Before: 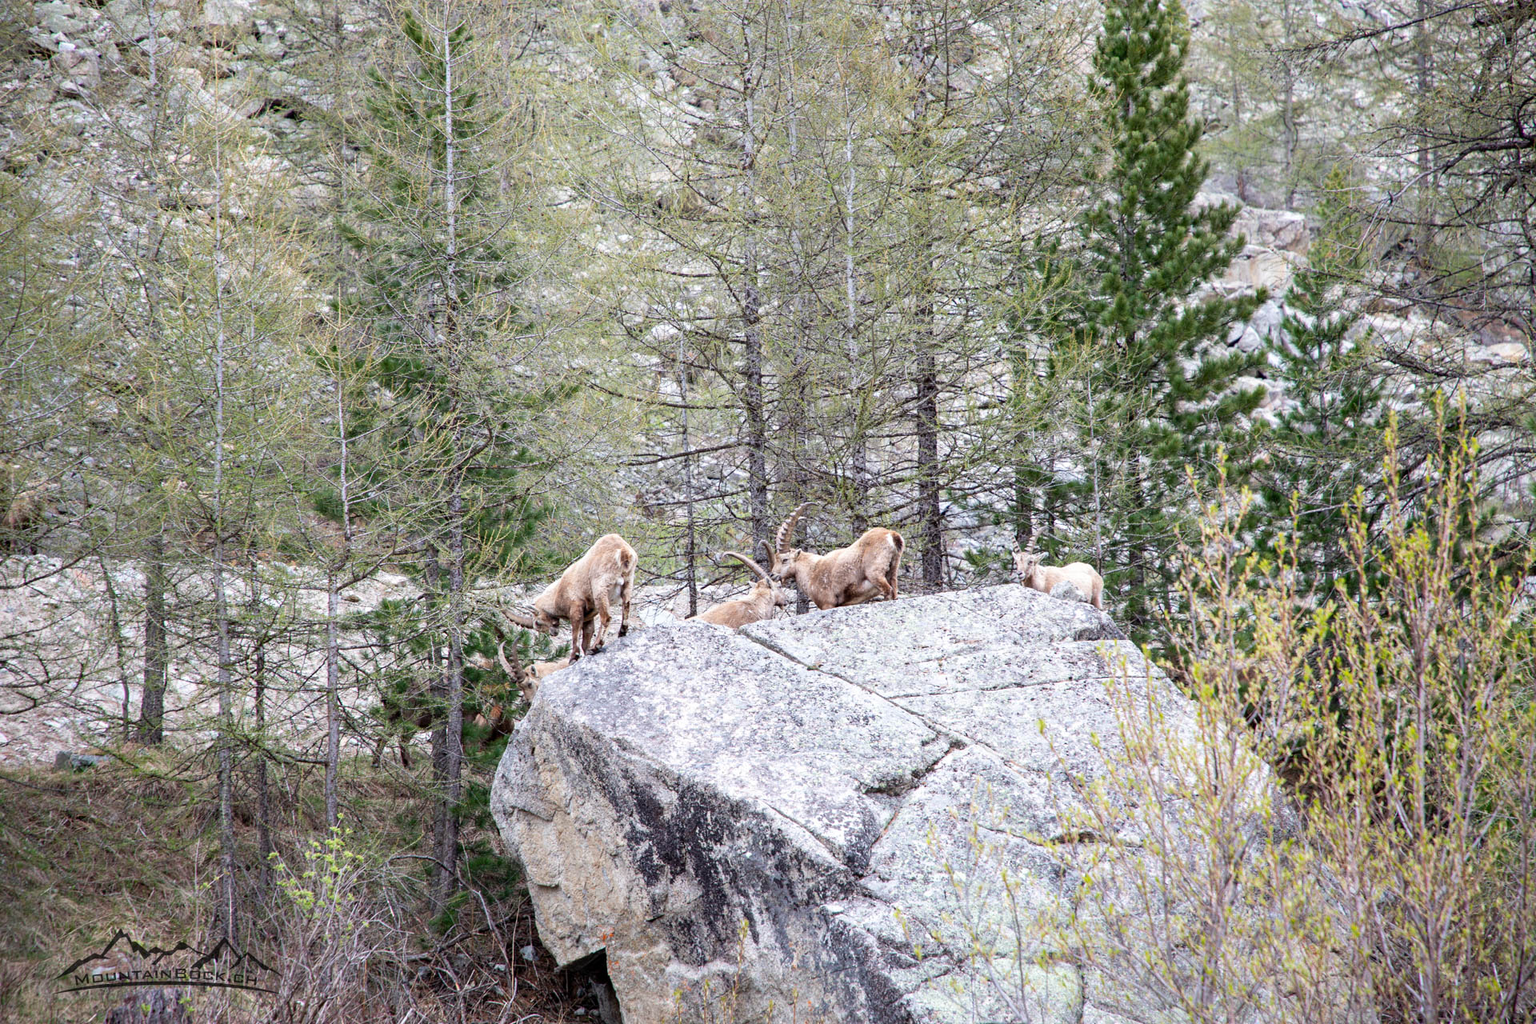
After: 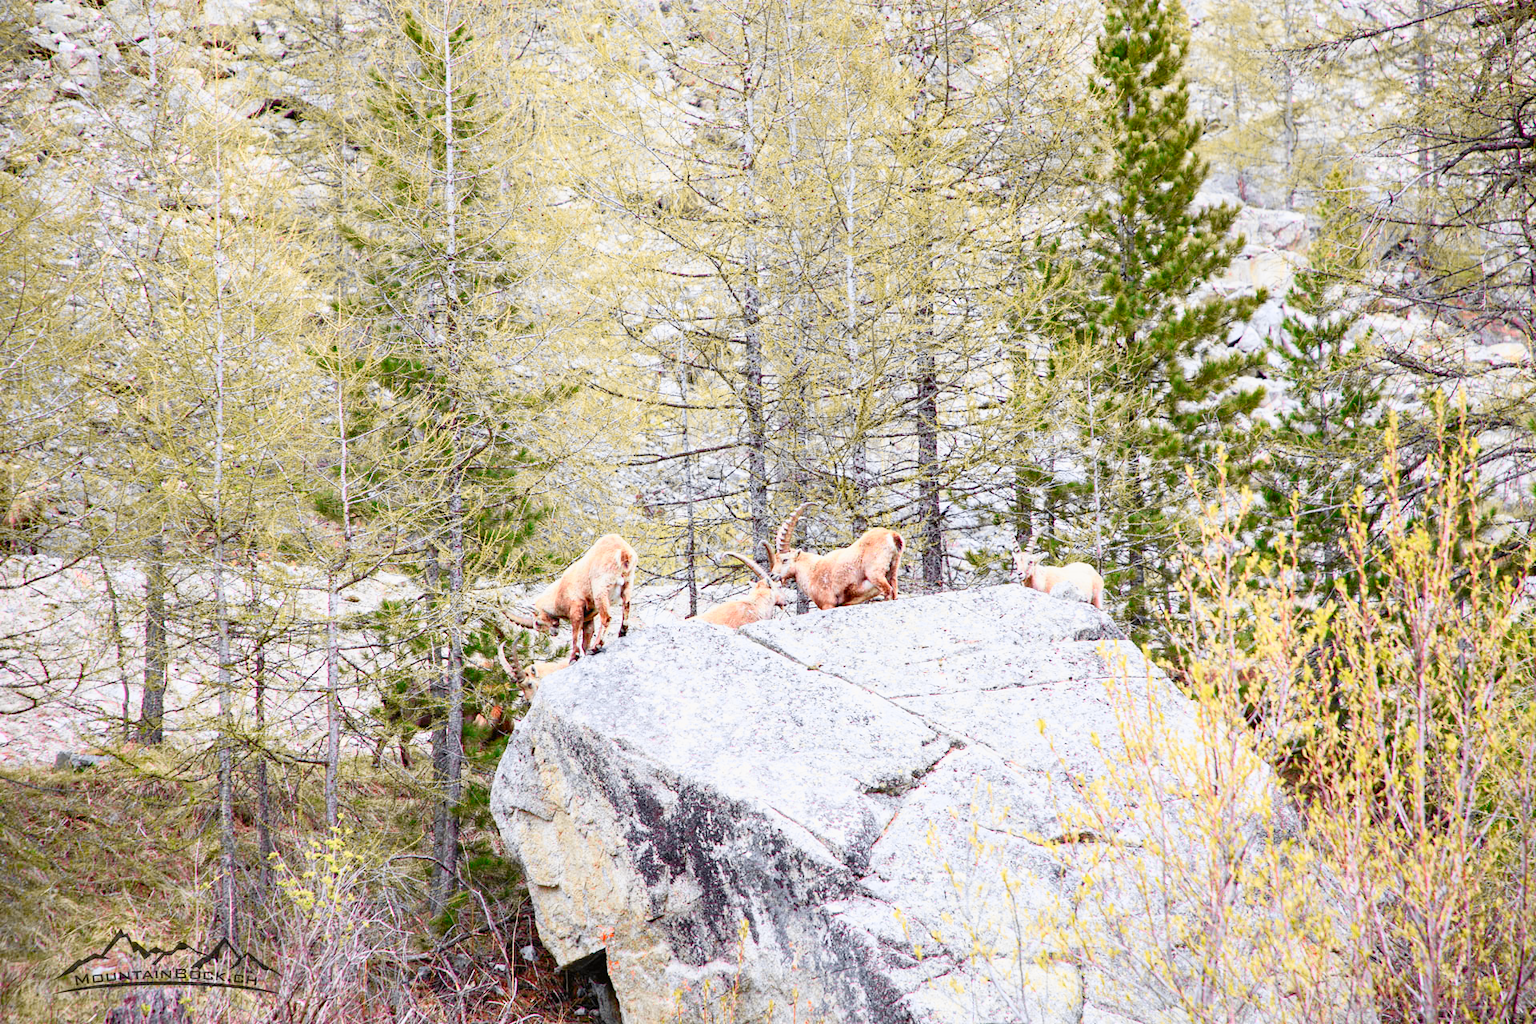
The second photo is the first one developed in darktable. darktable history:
color balance rgb: shadows lift › chroma 1%, shadows lift › hue 113°, highlights gain › chroma 0.2%, highlights gain › hue 333°, perceptual saturation grading › global saturation 20%, perceptual saturation grading › highlights -50%, perceptual saturation grading › shadows 25%, contrast -10%
tone curve: curves: ch0 [(0, 0.017) (0.259, 0.344) (0.593, 0.778) (0.786, 0.931) (1, 0.999)]; ch1 [(0, 0) (0.405, 0.387) (0.442, 0.47) (0.492, 0.5) (0.511, 0.503) (0.548, 0.596) (0.7, 0.795) (1, 1)]; ch2 [(0, 0) (0.411, 0.433) (0.5, 0.504) (0.535, 0.581) (1, 1)], color space Lab, independent channels, preserve colors none
